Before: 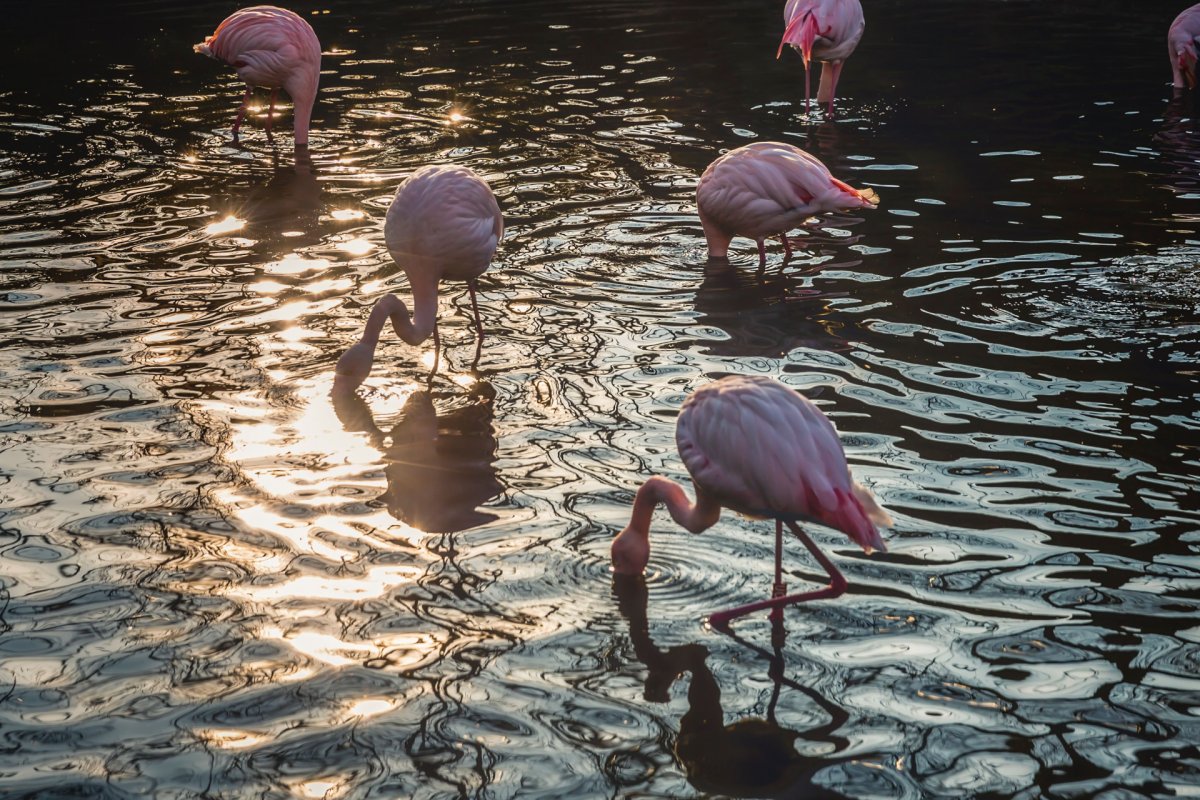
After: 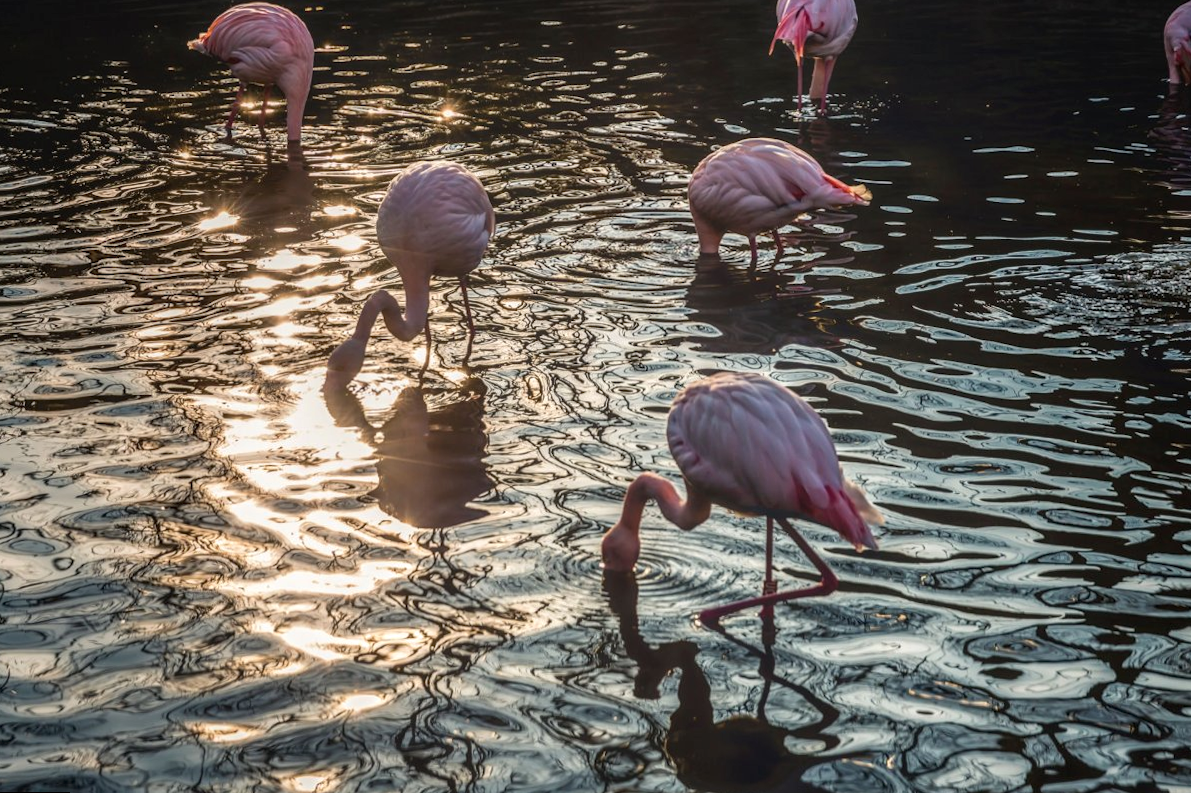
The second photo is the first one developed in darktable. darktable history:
rotate and perspective: rotation 0.192°, lens shift (horizontal) -0.015, crop left 0.005, crop right 0.996, crop top 0.006, crop bottom 0.99
local contrast: on, module defaults
